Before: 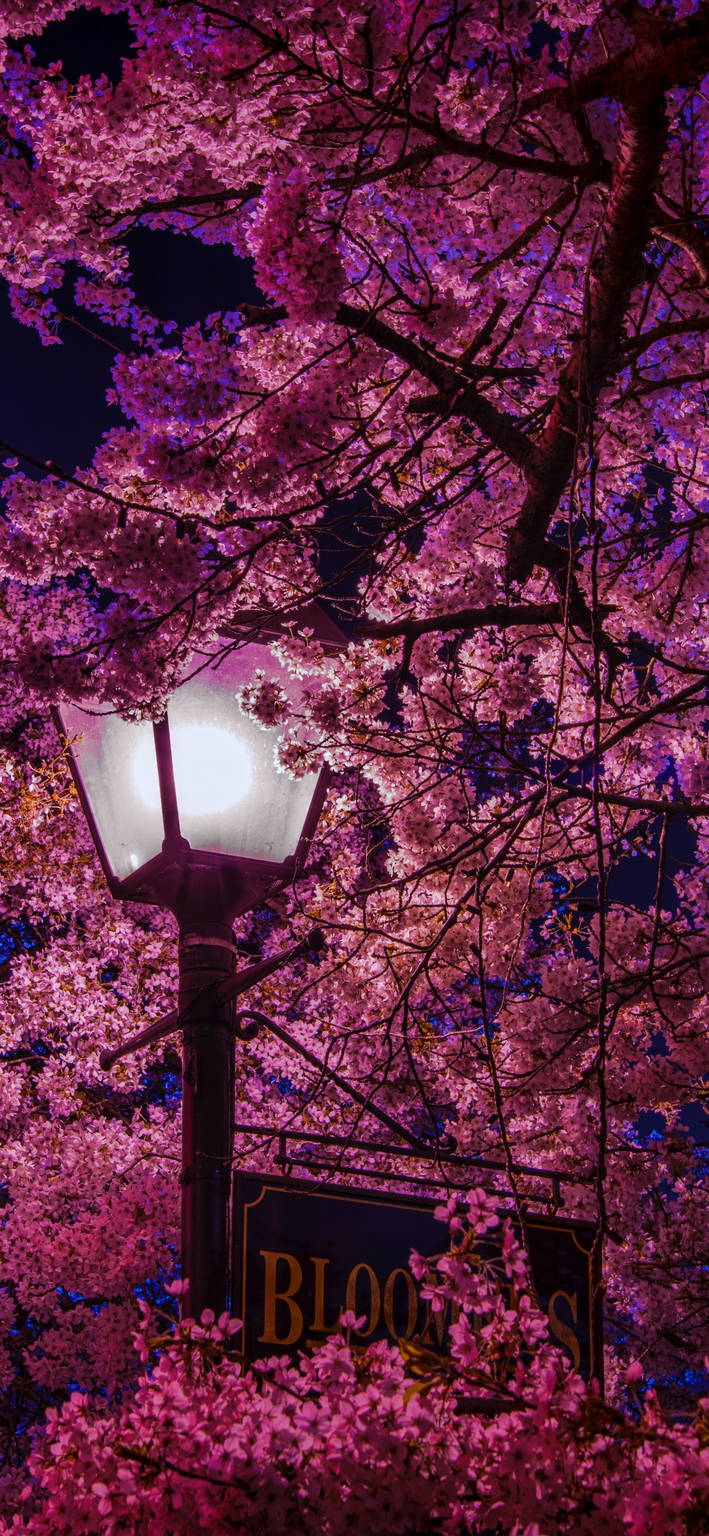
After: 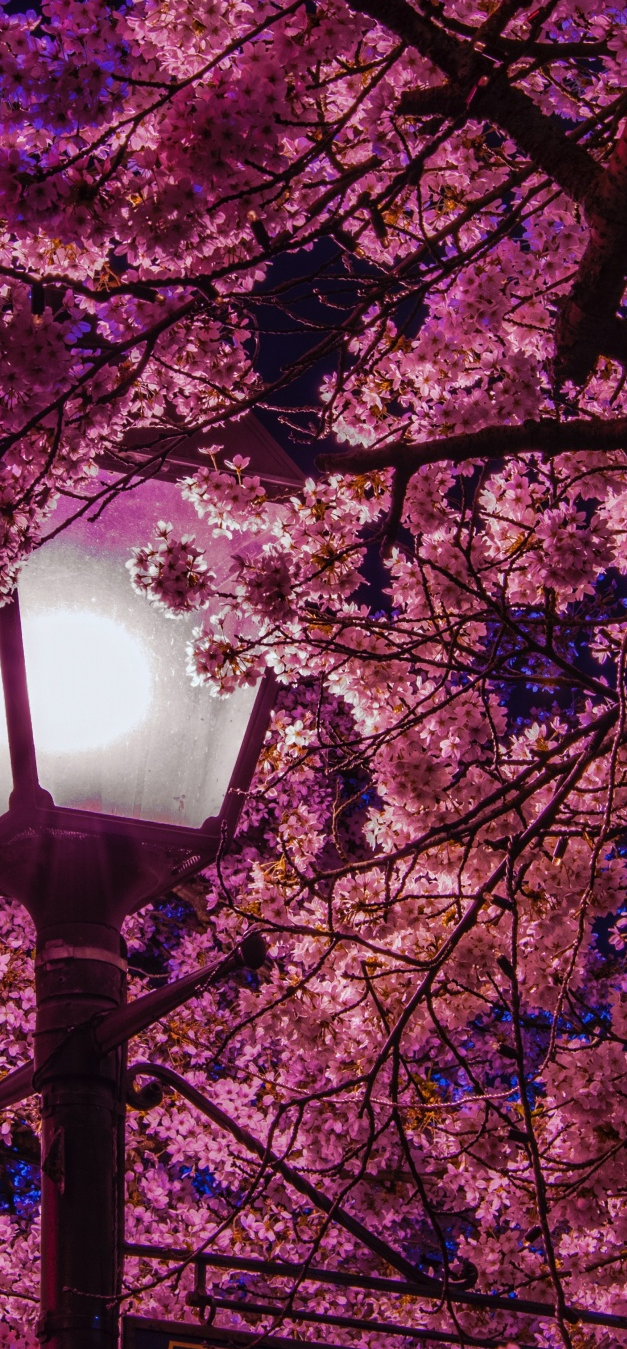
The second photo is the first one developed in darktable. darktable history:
crop and rotate: left 22.106%, top 22.186%, right 22.084%, bottom 22.426%
color correction: highlights b* 2.89
